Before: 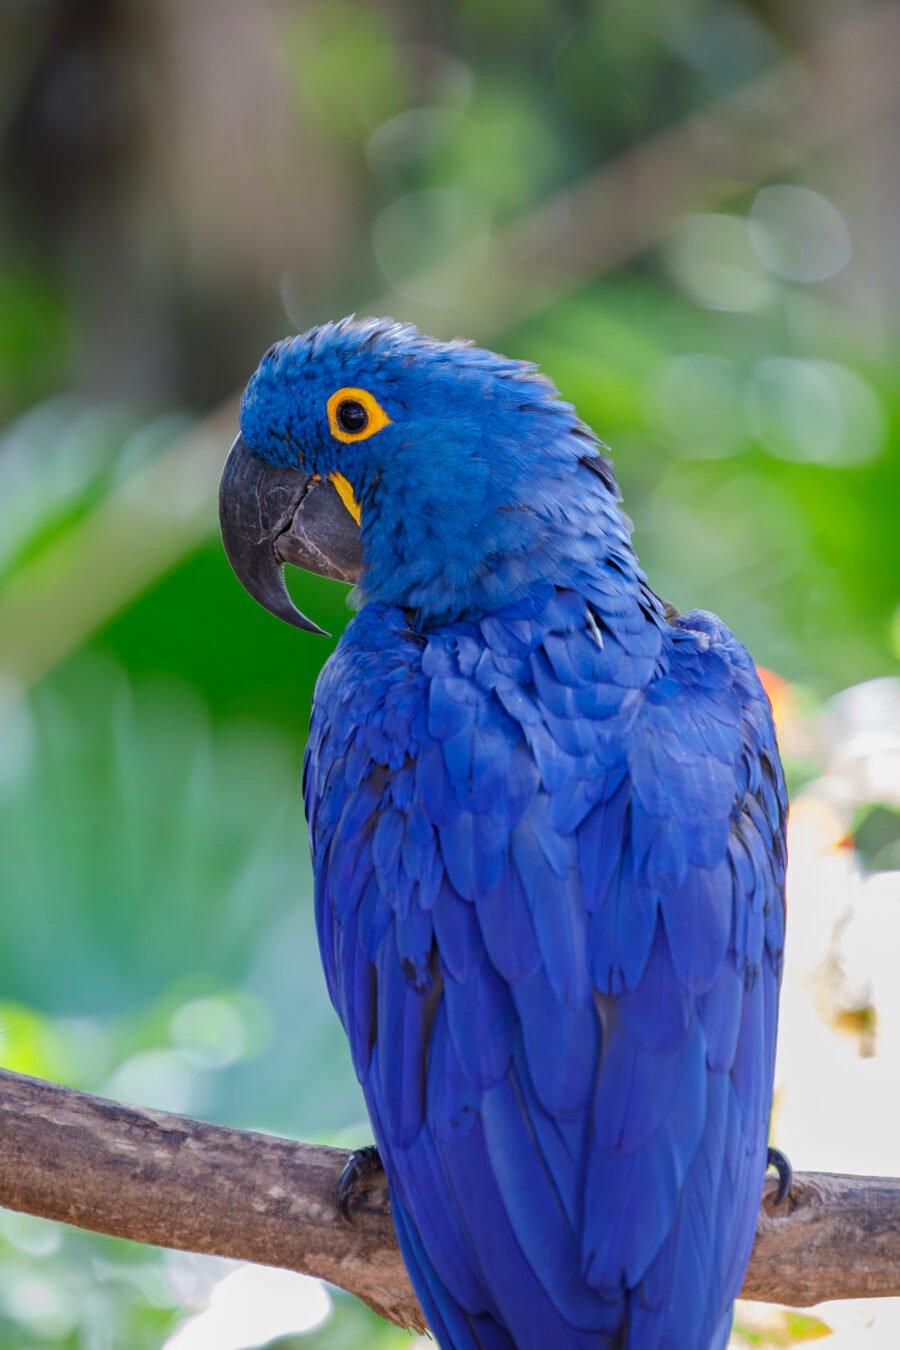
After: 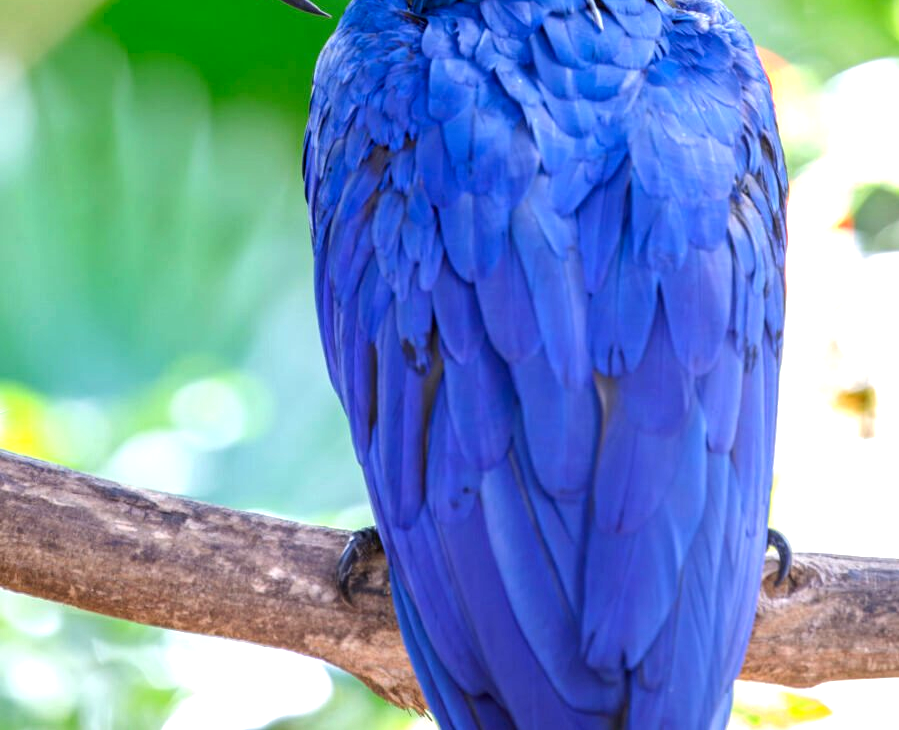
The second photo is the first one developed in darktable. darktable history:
exposure: exposure 0.777 EV, compensate exposure bias true, compensate highlight preservation false
local contrast: on, module defaults
crop and rotate: top 45.911%, right 0.045%
